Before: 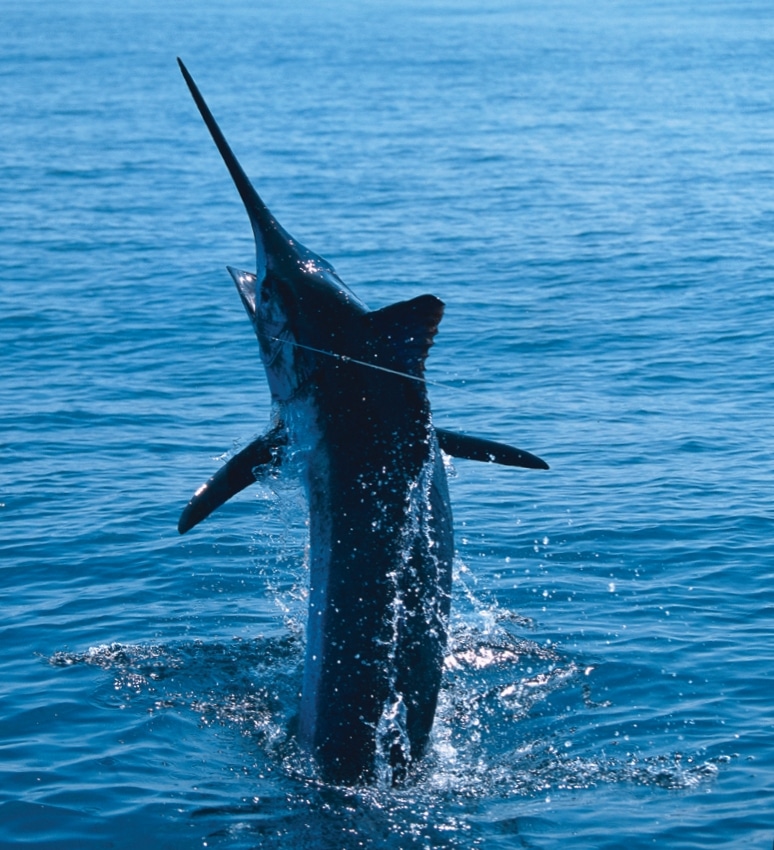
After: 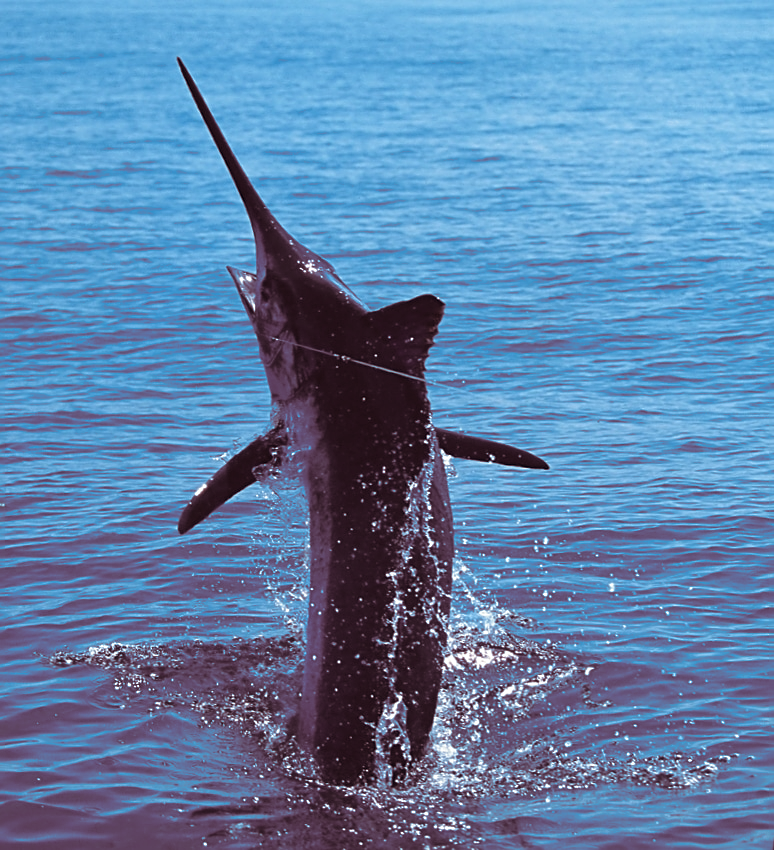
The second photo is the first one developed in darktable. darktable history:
sharpen: on, module defaults
split-toning: on, module defaults
